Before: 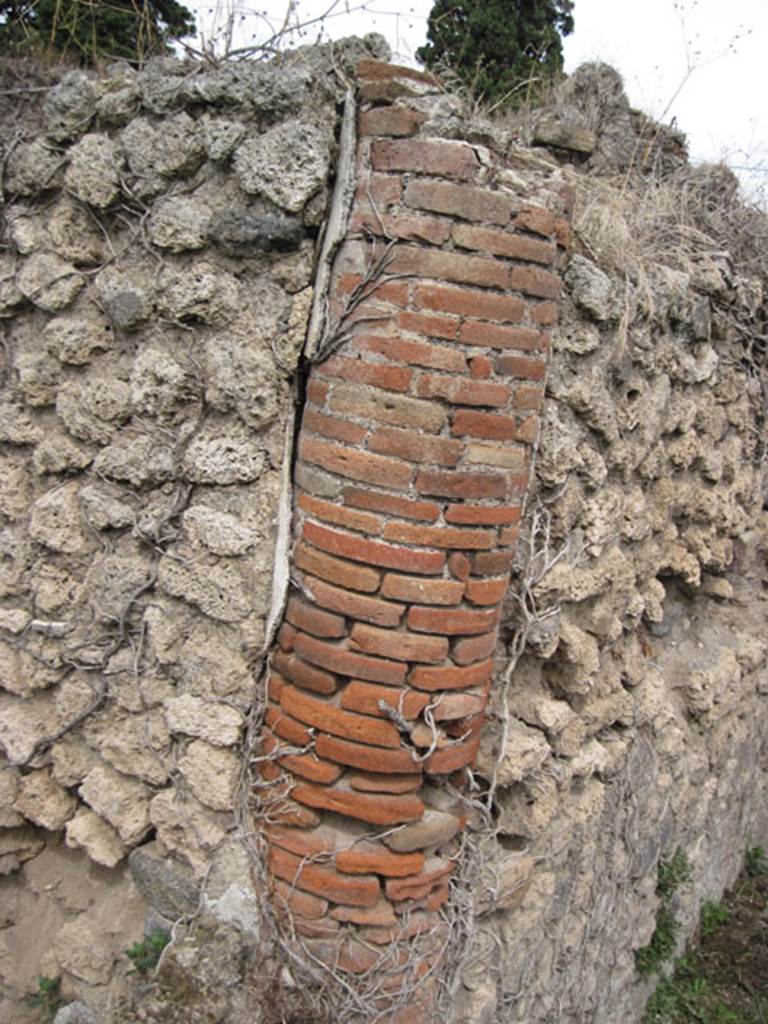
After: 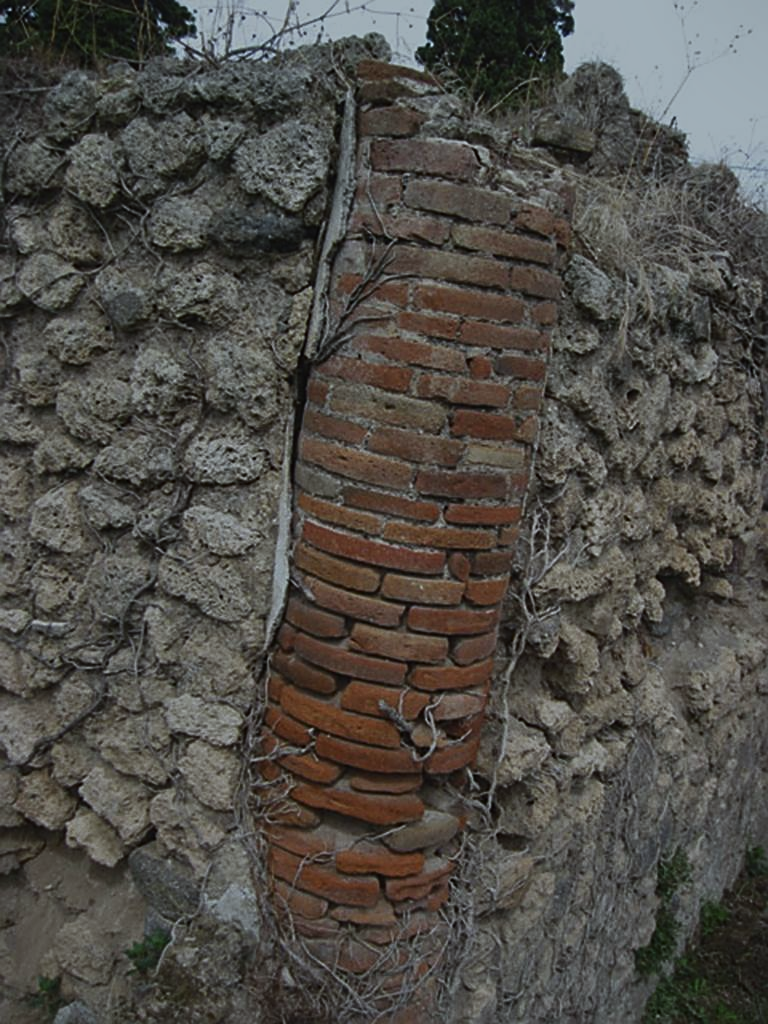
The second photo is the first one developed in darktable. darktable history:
sharpen: on, module defaults
white balance: red 0.925, blue 1.046
contrast brightness saturation: contrast 0.07, brightness -0.13, saturation 0.06
shadows and highlights: shadows 5, soften with gaussian
exposure: black level correction -0.016, exposure -1.018 EV, compensate highlight preservation false
